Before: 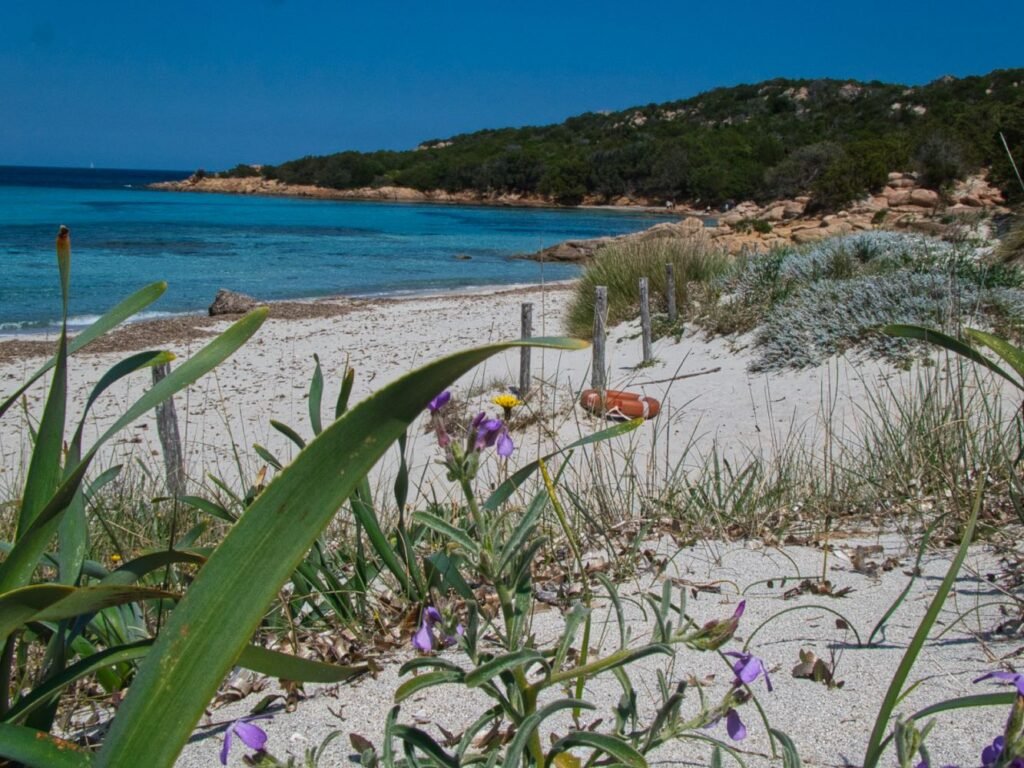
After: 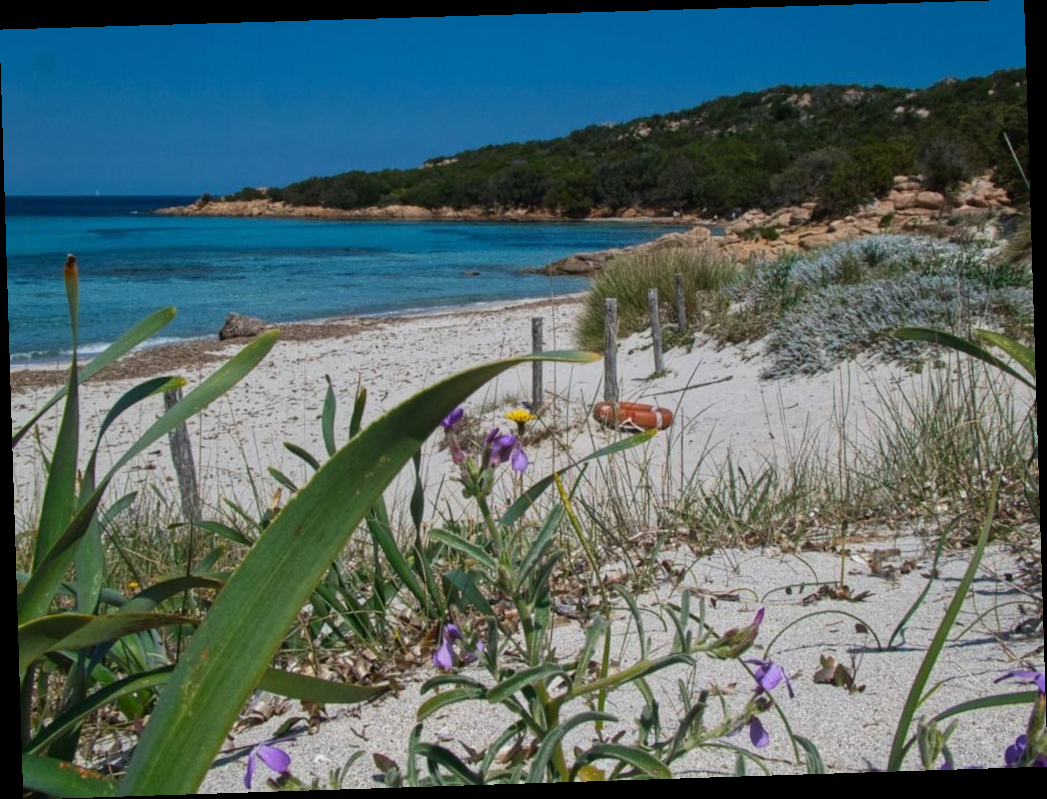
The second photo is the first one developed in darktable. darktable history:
rotate and perspective: rotation -1.77°, lens shift (horizontal) 0.004, automatic cropping off
bloom: size 5%, threshold 95%, strength 15%
